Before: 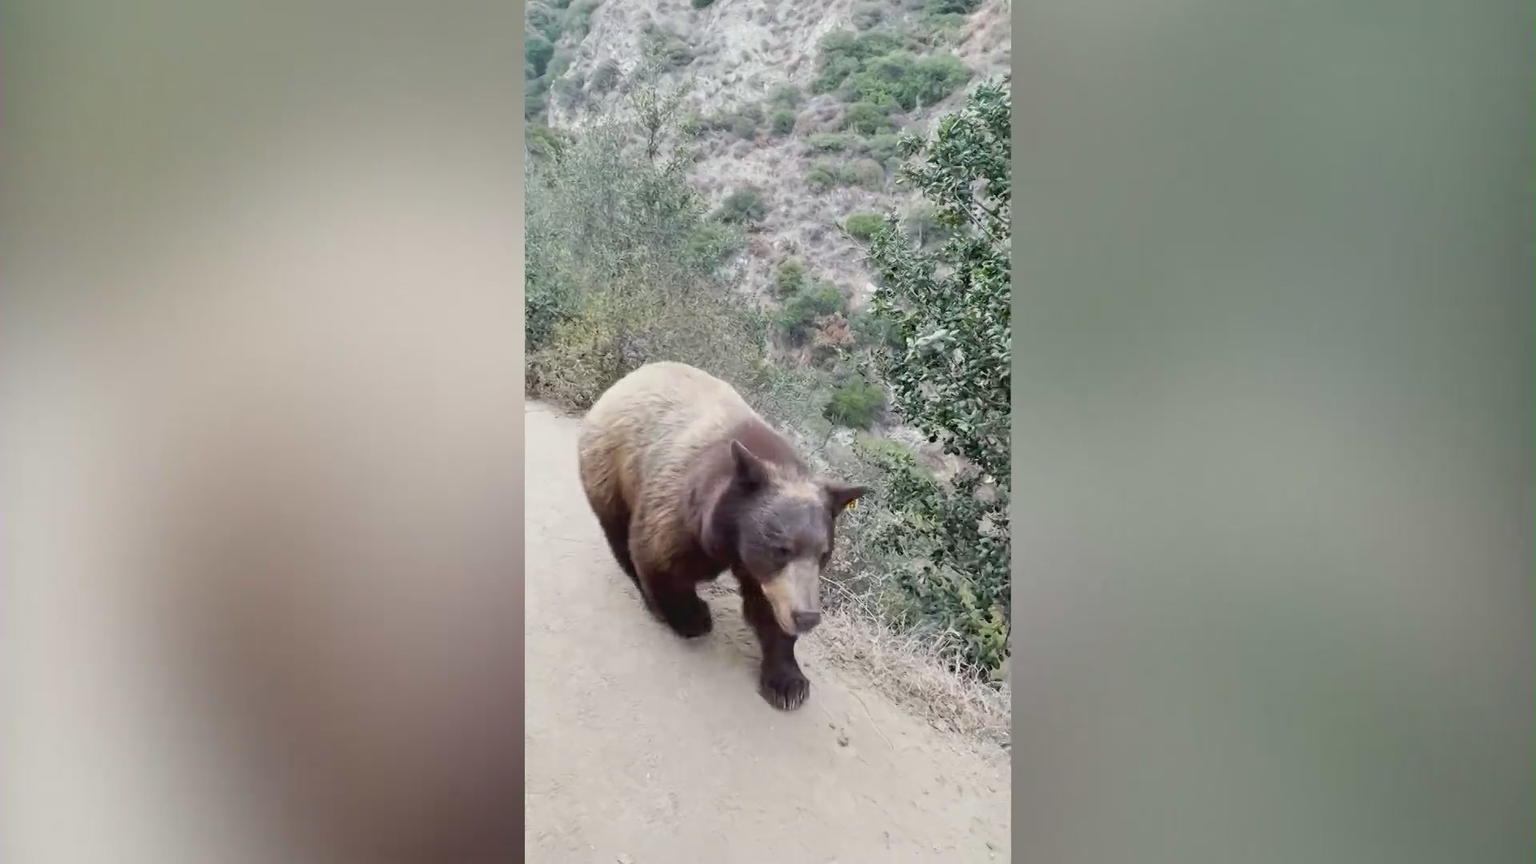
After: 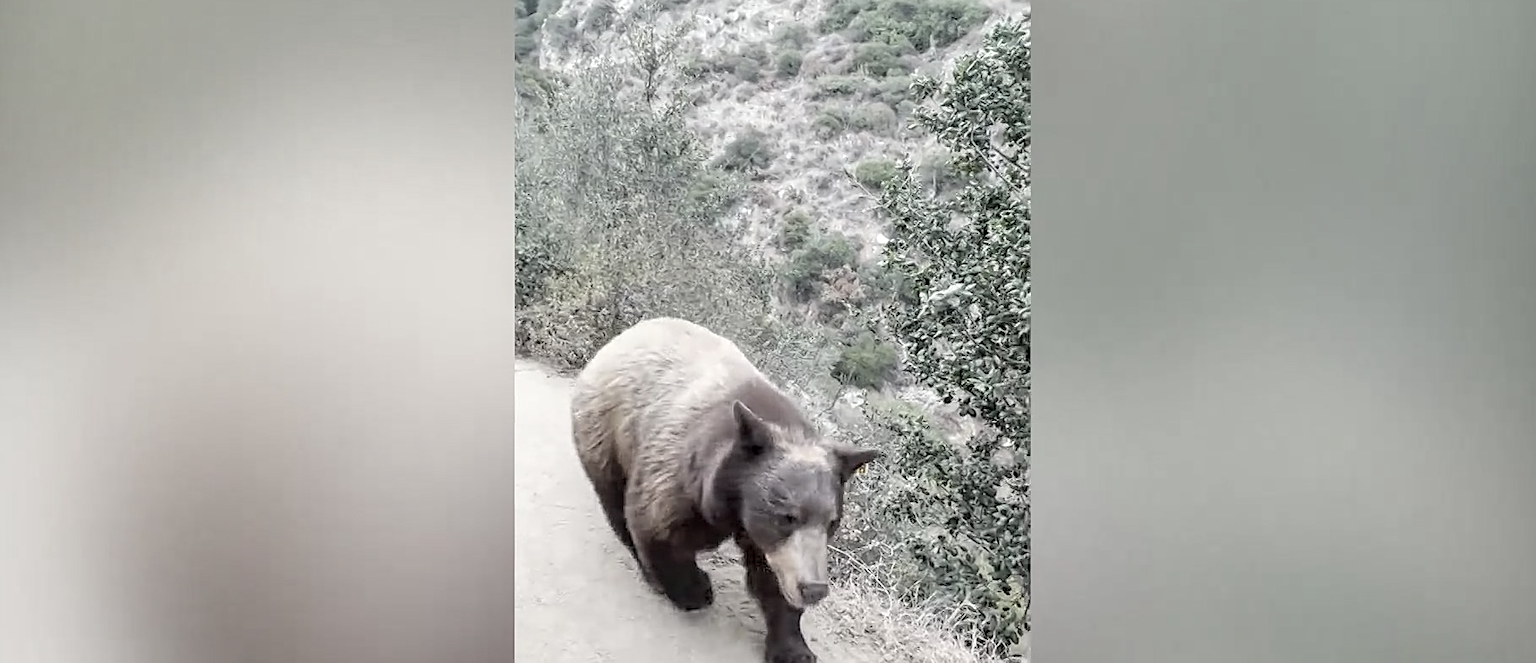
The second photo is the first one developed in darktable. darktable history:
sharpen: on, module defaults
contrast brightness saturation: brightness 0.183, saturation -0.507
local contrast: detail 150%
crop: left 2.626%, top 7.287%, right 3.107%, bottom 20.33%
